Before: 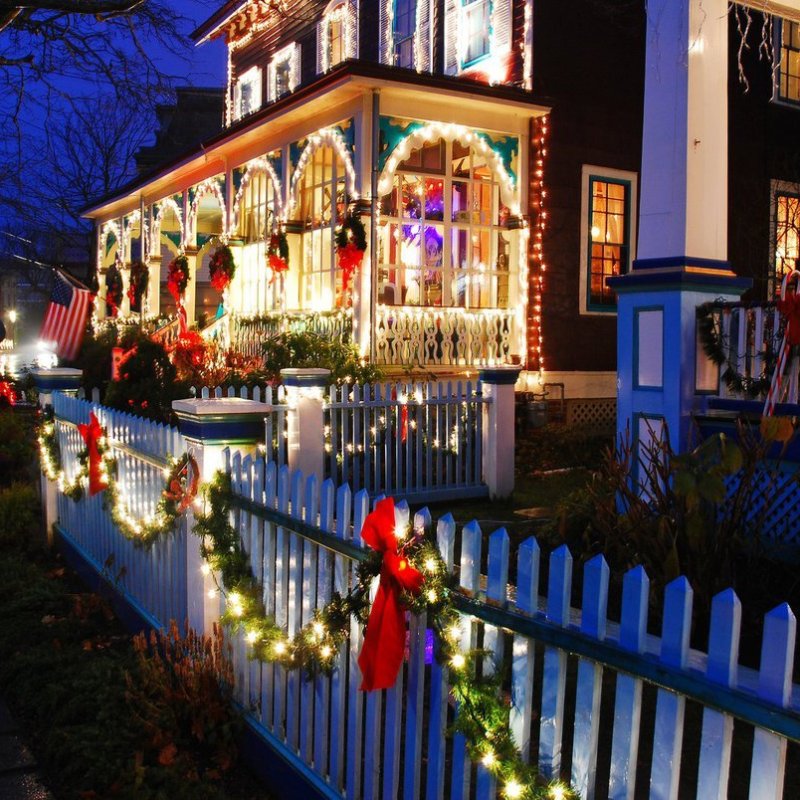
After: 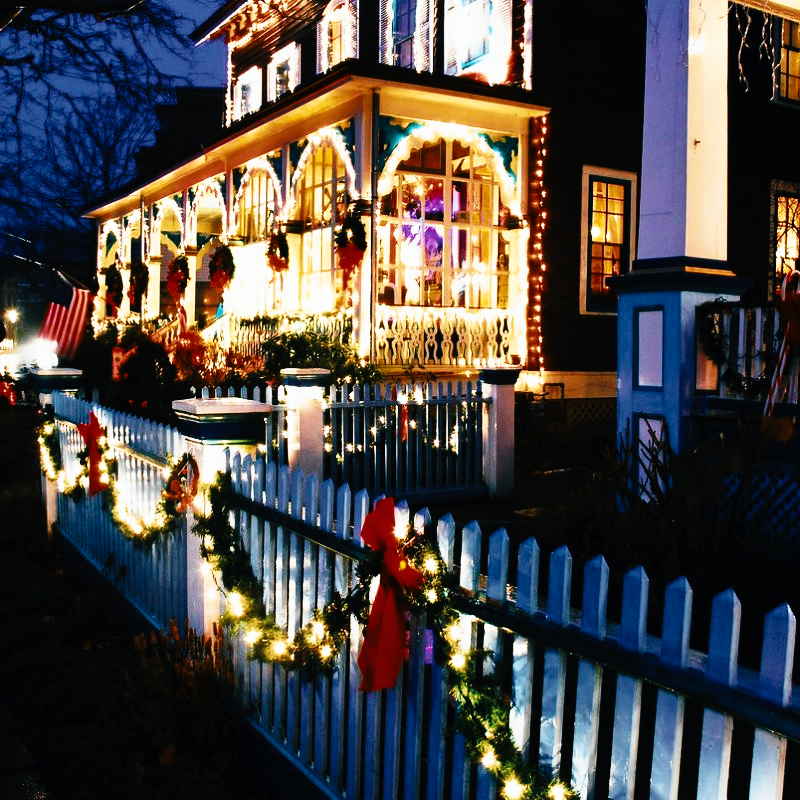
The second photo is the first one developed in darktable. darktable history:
tone curve: curves: ch0 [(0, 0) (0.003, 0.001) (0.011, 0.005) (0.025, 0.01) (0.044, 0.016) (0.069, 0.019) (0.1, 0.024) (0.136, 0.03) (0.177, 0.045) (0.224, 0.071) (0.277, 0.122) (0.335, 0.202) (0.399, 0.326) (0.468, 0.471) (0.543, 0.638) (0.623, 0.798) (0.709, 0.913) (0.801, 0.97) (0.898, 0.983) (1, 1)], preserve colors none
color look up table: target L [95.86, 66.21, 75.67, 57.67, 67.12, 70.98, 51.63, 56.99, 55.39, 52.41, 56.15, 42.51, 42.07, 23.68, 200, 67.09, 70.44, 53.36, 53.57, 41.4, 44.85, 43.37, 38.69, 27.31, 15.53, 0.111, 81.24, 69.22, 68.91, 70.05, 44.33, 50.15, 56.33, 39.9, 37.56, 33.51, 38.74, 36.76, 40.14, 27.85, 4.597, 57.61, 78.27, 71.27, 55.59, 55.41, 54.19, 44.11, 26.46], target a [-4.111, 2.544, -0.486, -18.23, 0.053, -14.02, -22.3, -23.44, -11.78, 4.348, -0.53, -17.85, -15.22, -14.39, 0, 3.307, 8.514, 15.21, 24.76, 30.77, 21.26, 19.31, 20.35, 28.22, -0.684, 0.699, 3.21, 16.32, 15.16, -1.648, 37.68, 30.96, 16.68, 32.78, 30.81, 17.04, 0.832, -3.013, -1.001, 23.58, 6.883, -17.27, -14.79, -12.51, -15.5, -16.75, -13.2, -9.89, -11.72], target b [24.13, 40.65, 24.65, -11.23, 43.09, 6.862, 26.66, 18.73, 21.78, 29.84, 7.013, 11.49, 4.451, 13.8, 0, 42.76, 16.86, 31.07, -1.769, 23.3, 3.611, 27.96, 31.36, 41.5, 2.667, -2.619, -4.038, -13.7, -4.135, 2.092, -22.51, -15.31, -10.18, -24.88, -12.99, -10.15, -20.56, -14.92, -19.5, -23.87, -18.97, -13.3, -20.89, -15.97, -13.11, -9.595, -14.34, -9.852, -5.407], num patches 49
